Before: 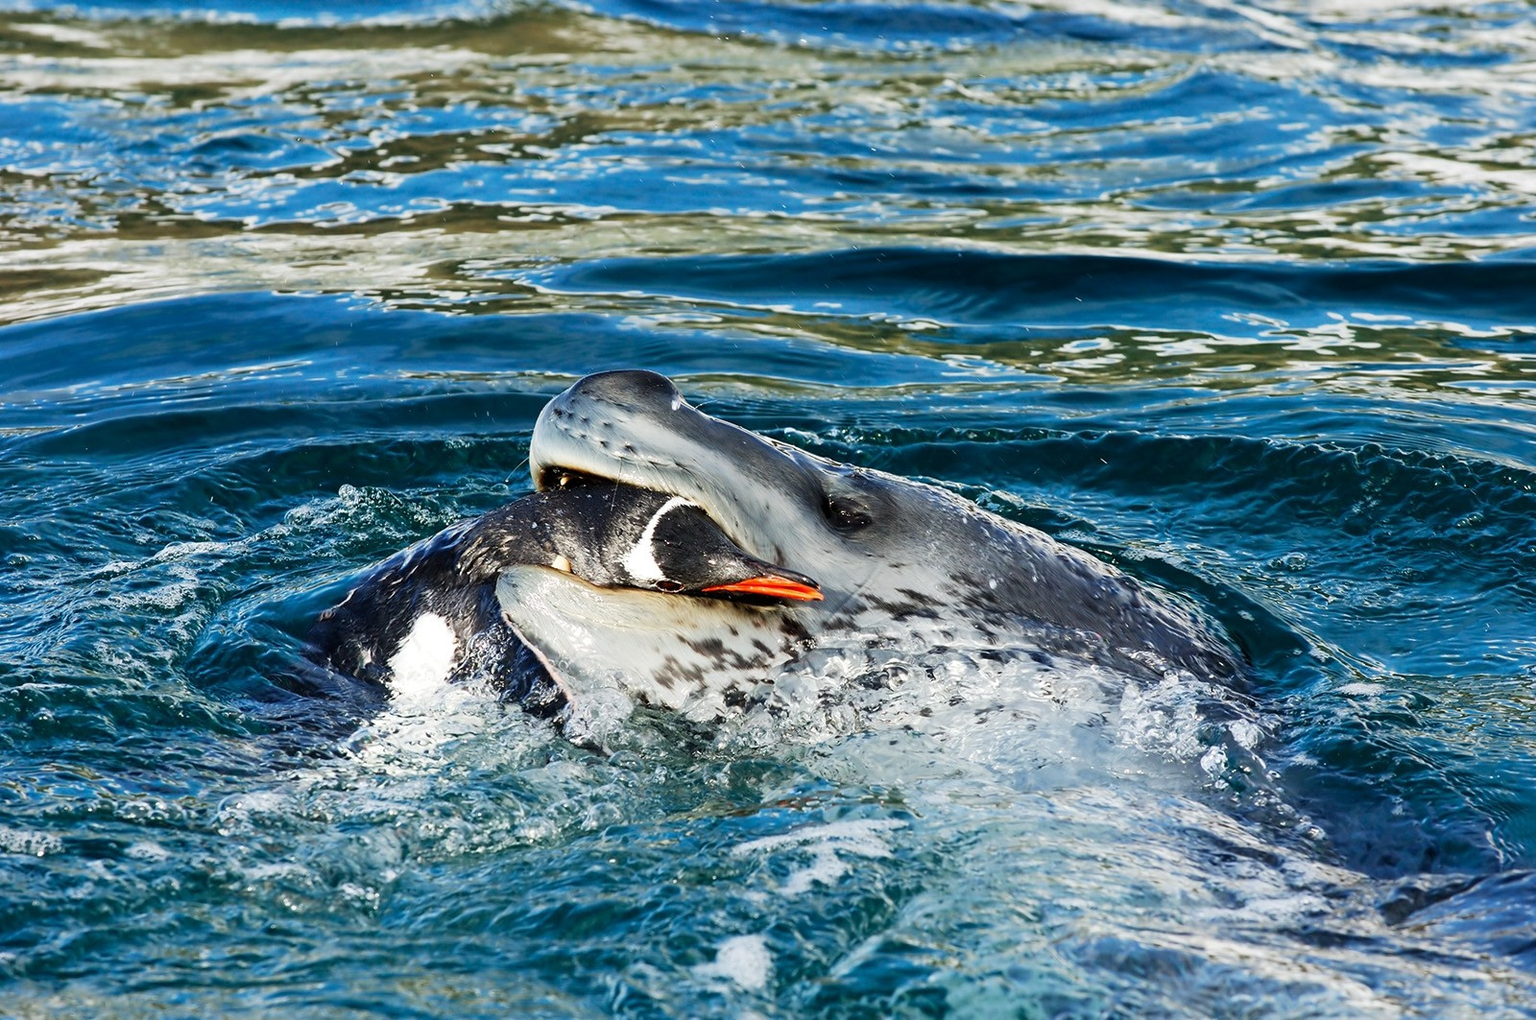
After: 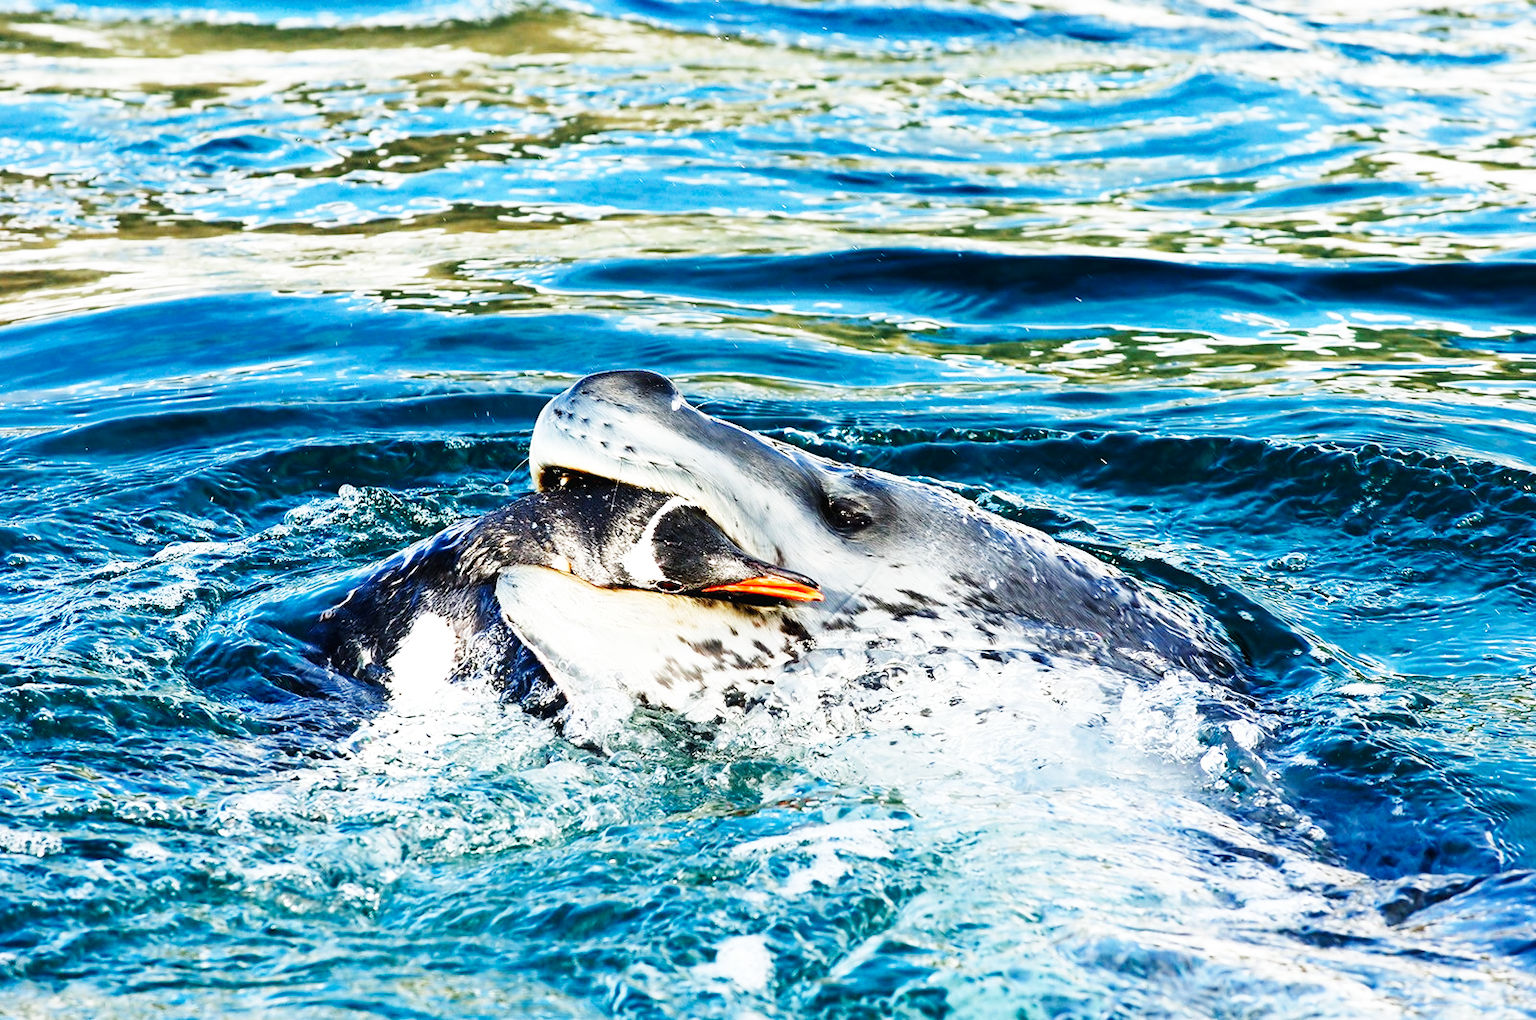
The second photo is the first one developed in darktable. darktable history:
base curve: curves: ch0 [(0, 0.003) (0.001, 0.002) (0.006, 0.004) (0.02, 0.022) (0.048, 0.086) (0.094, 0.234) (0.162, 0.431) (0.258, 0.629) (0.385, 0.8) (0.548, 0.918) (0.751, 0.988) (1, 1)], exposure shift 0.01, preserve colors none
